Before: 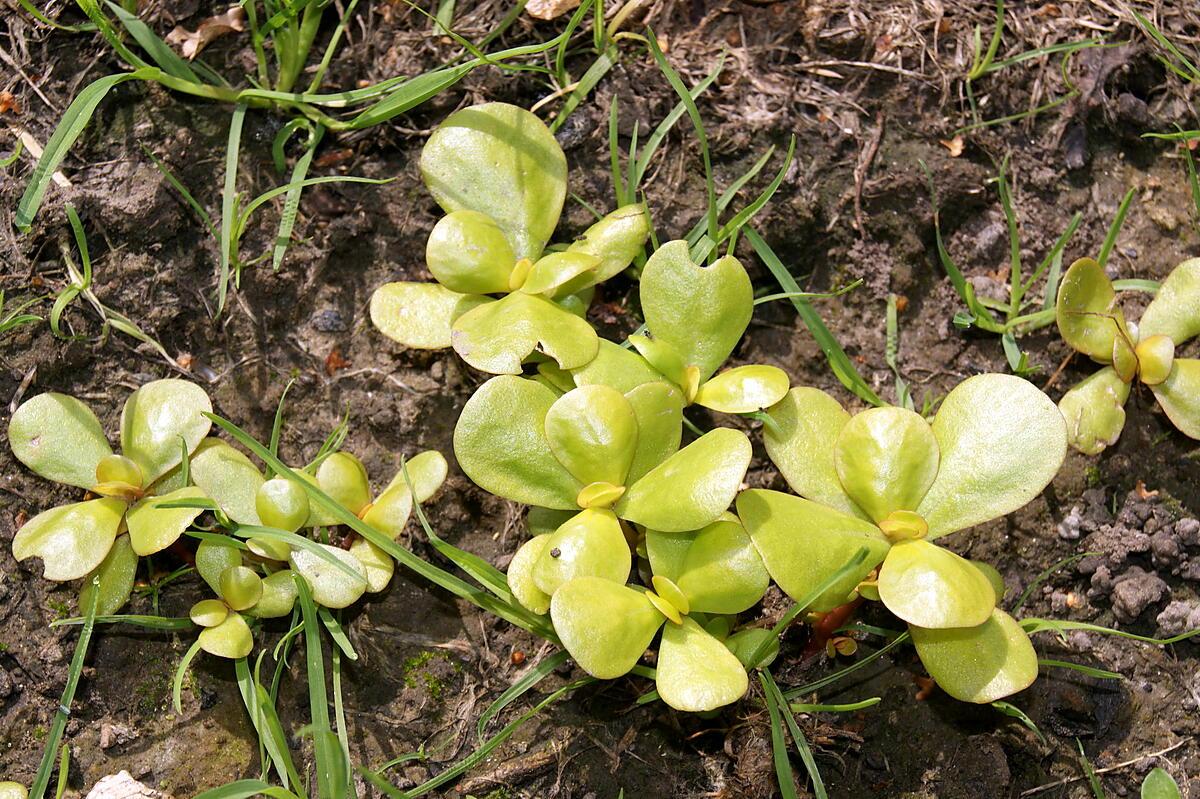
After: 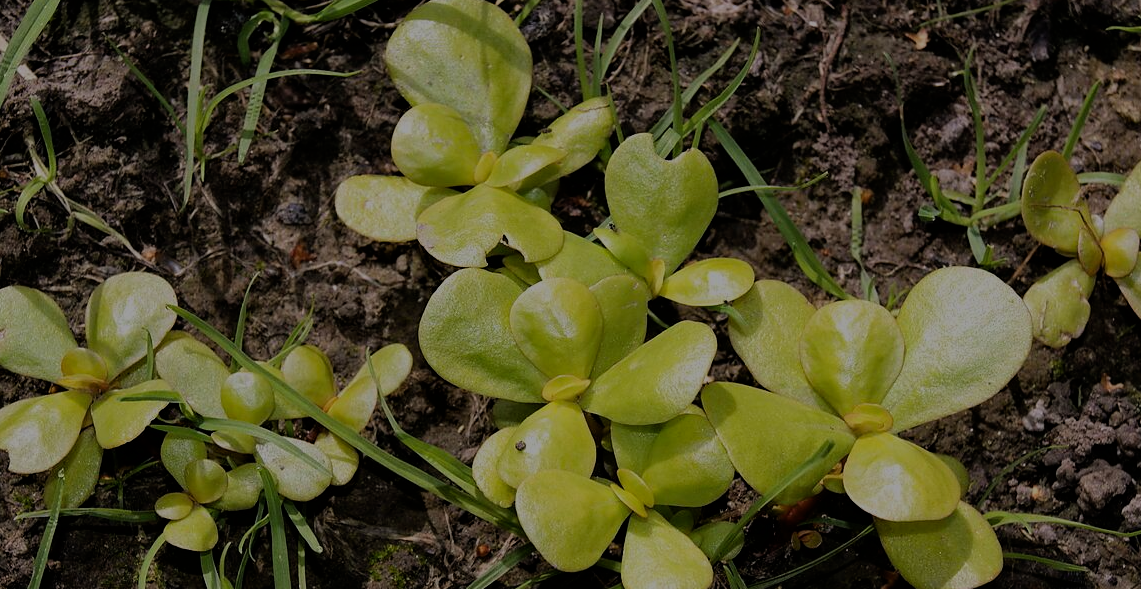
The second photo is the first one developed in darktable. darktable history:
exposure: exposure -1.447 EV, compensate highlight preservation false
crop and rotate: left 2.962%, top 13.437%, right 1.907%, bottom 12.76%
filmic rgb: black relative exposure -7.65 EV, white relative exposure 4.56 EV, hardness 3.61
haze removal: adaptive false
